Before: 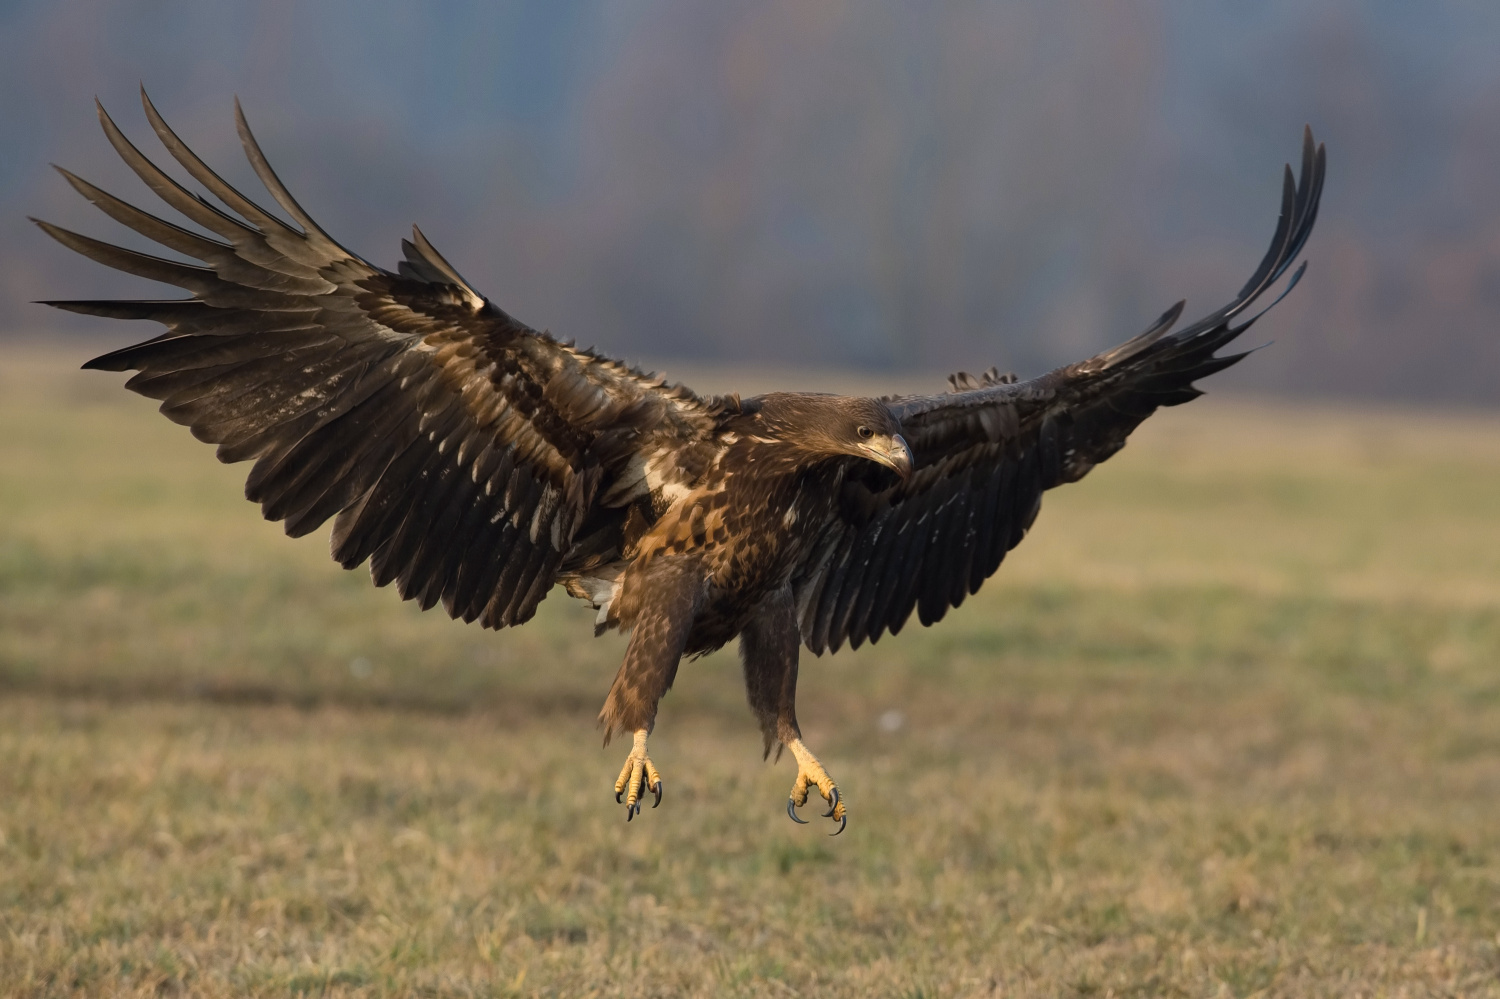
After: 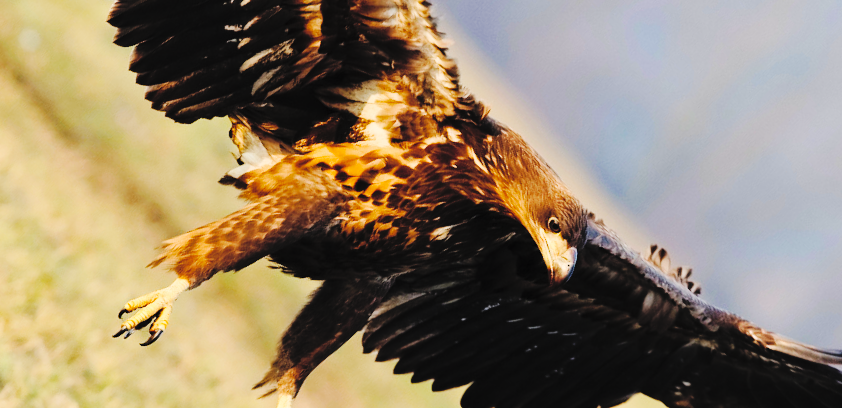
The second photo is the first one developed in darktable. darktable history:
crop and rotate: angle -44.5°, top 16.103%, right 0.837%, bottom 11.613%
base curve: curves: ch0 [(0, 0) (0.036, 0.01) (0.123, 0.254) (0.258, 0.504) (0.507, 0.748) (1, 1)], preserve colors none
contrast brightness saturation: contrast 0.096, brightness 0.317, saturation 0.142
